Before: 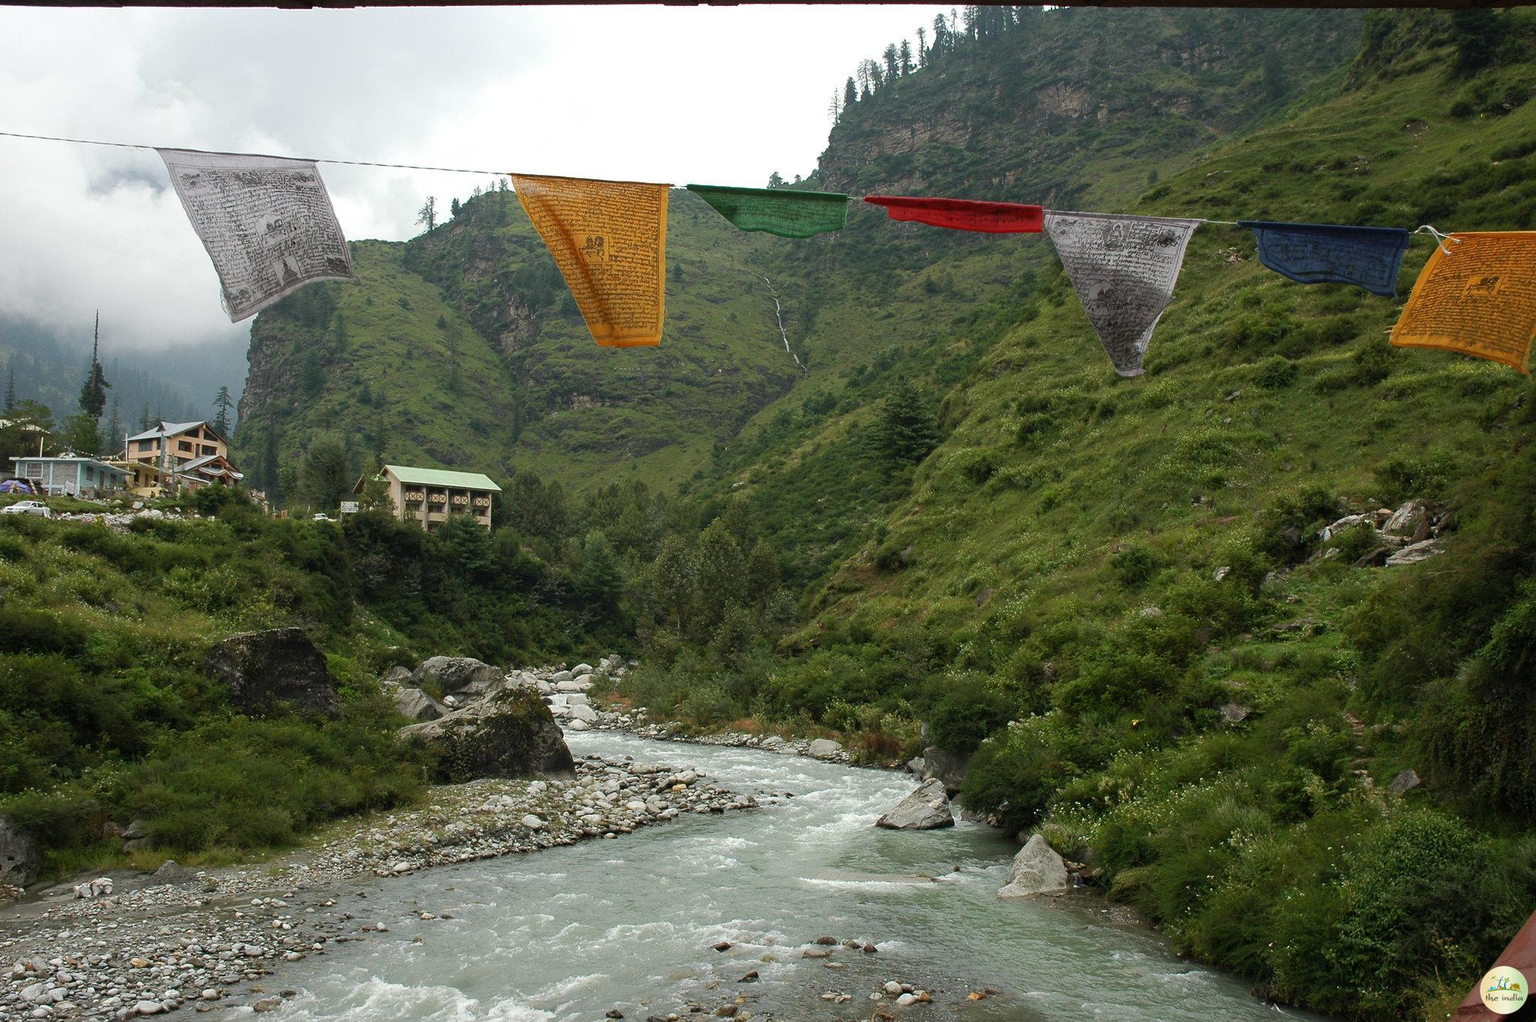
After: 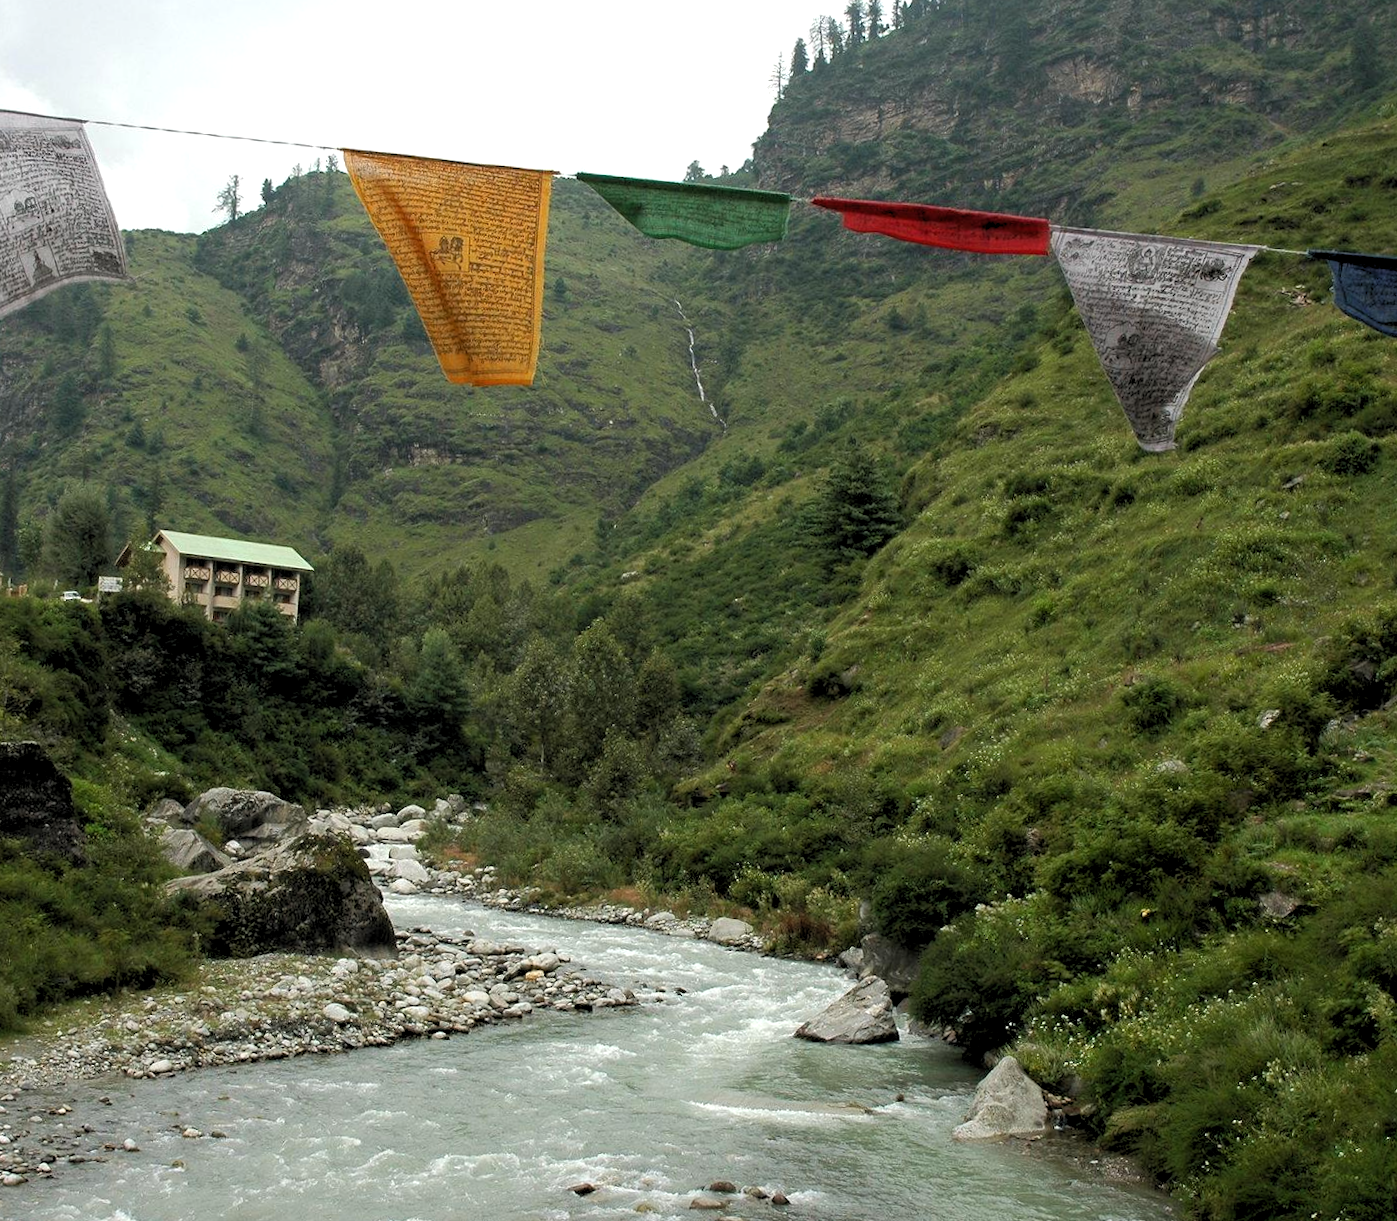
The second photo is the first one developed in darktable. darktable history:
crop and rotate: angle -3.27°, left 14.277%, top 0.028%, right 10.766%, bottom 0.028%
rotate and perspective: rotation -1°, crop left 0.011, crop right 0.989, crop top 0.025, crop bottom 0.975
rgb levels: levels [[0.01, 0.419, 0.839], [0, 0.5, 1], [0, 0.5, 1]]
